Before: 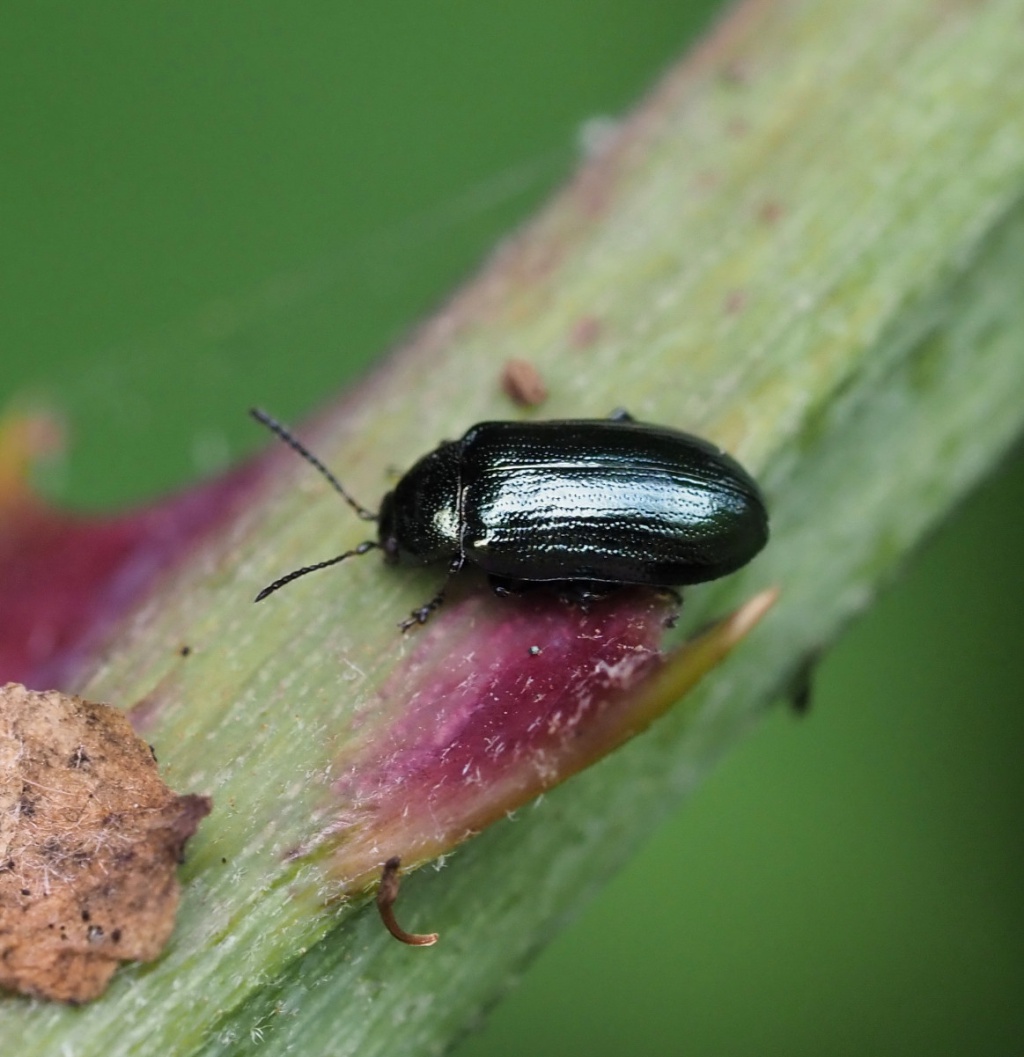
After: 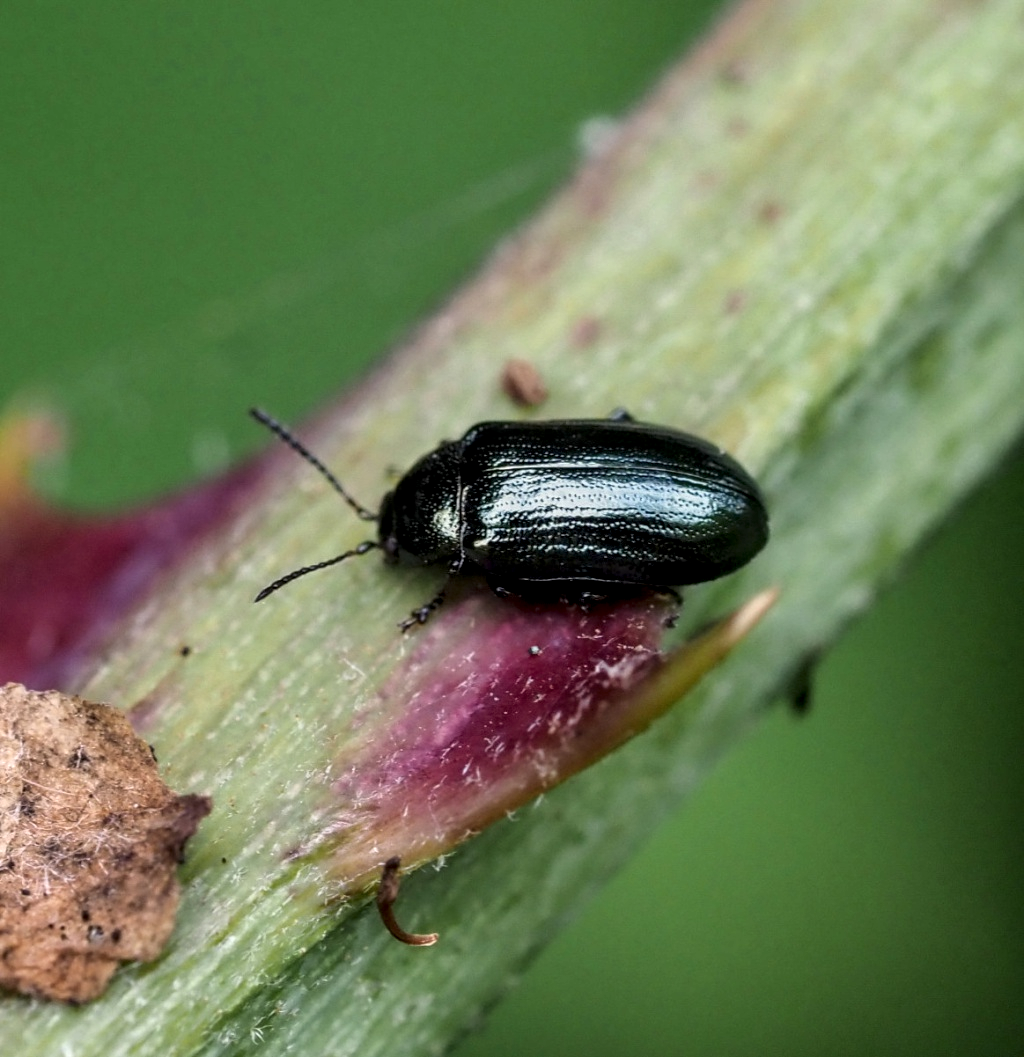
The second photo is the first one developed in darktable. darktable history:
shadows and highlights: shadows 20.55, highlights -20.99, soften with gaussian
local contrast: detail 150%
